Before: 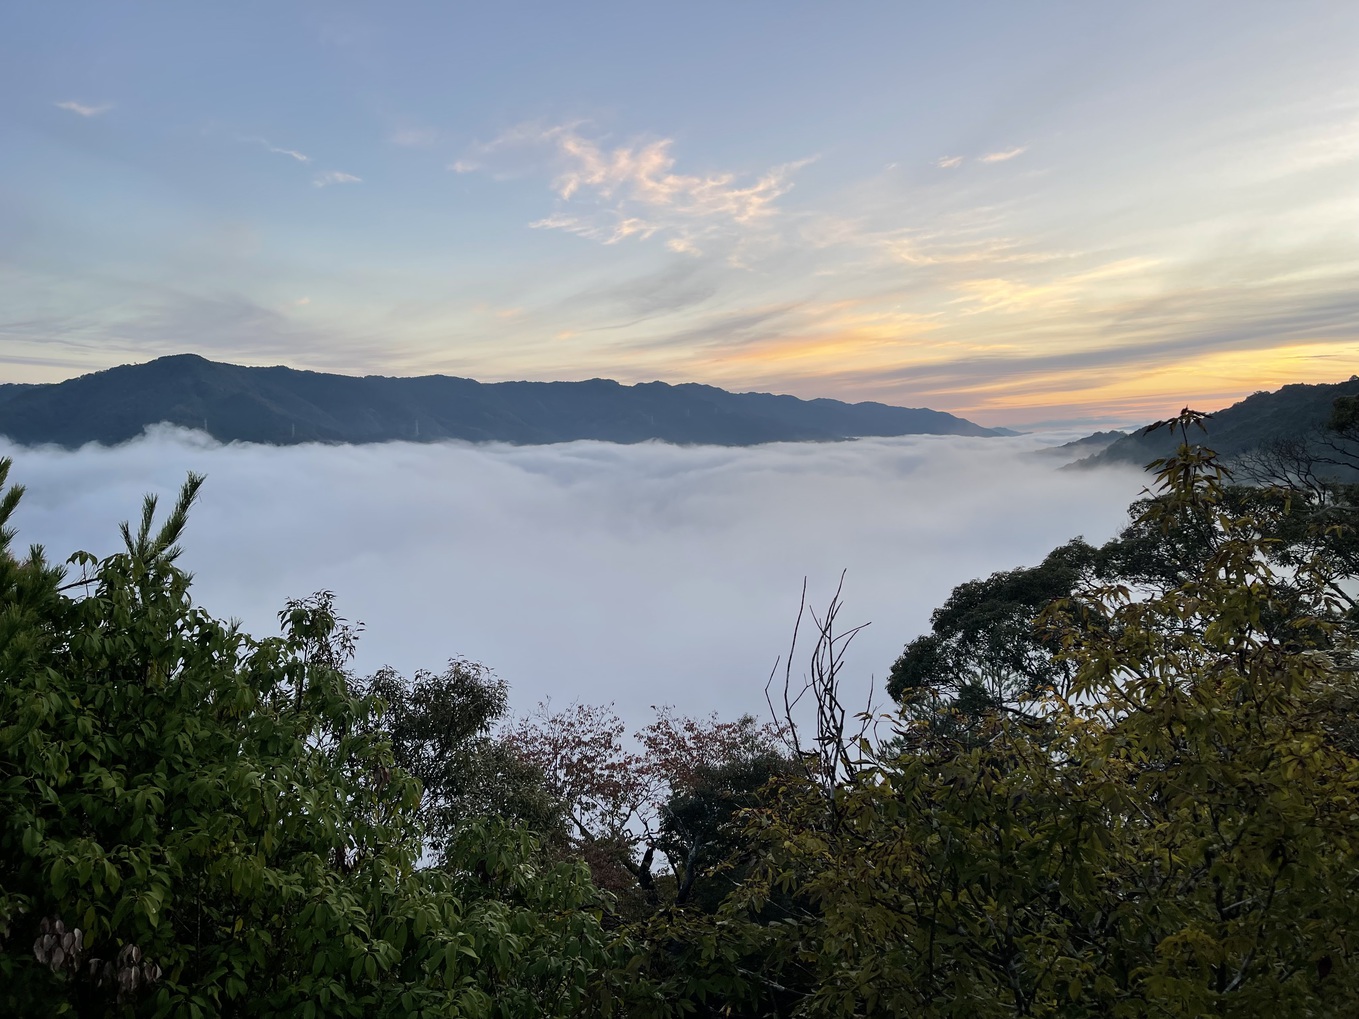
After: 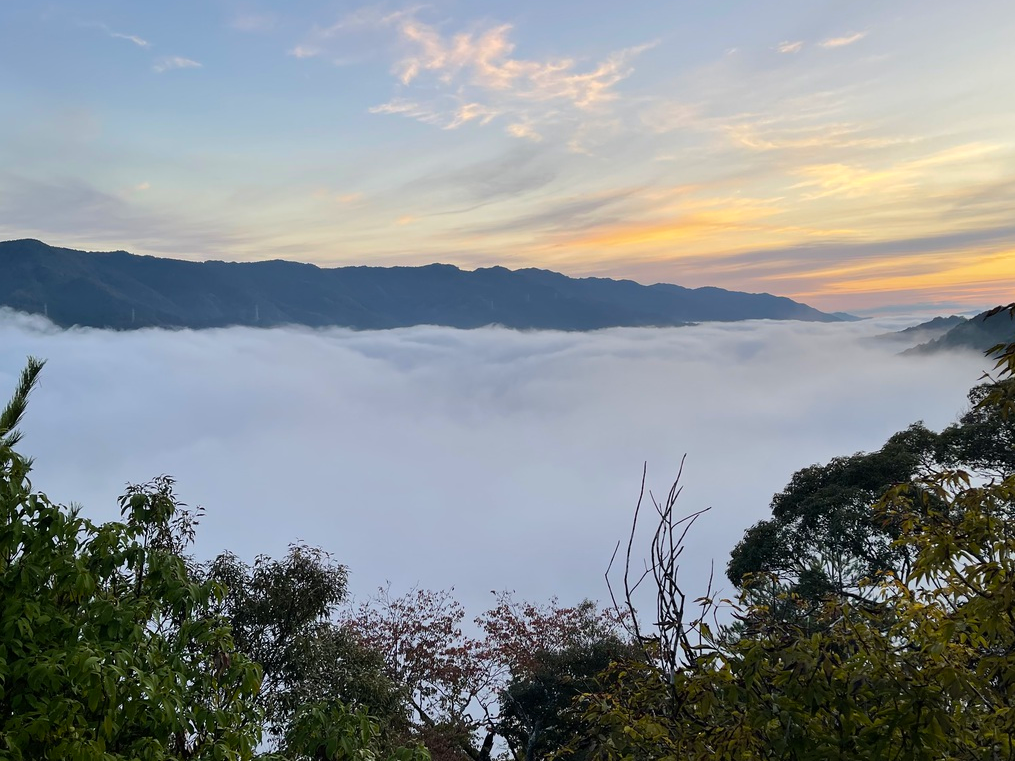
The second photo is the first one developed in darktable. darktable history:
crop and rotate: left 11.831%, top 11.346%, right 13.429%, bottom 13.899%
color balance rgb: perceptual saturation grading › global saturation 20%, global vibrance 20%
